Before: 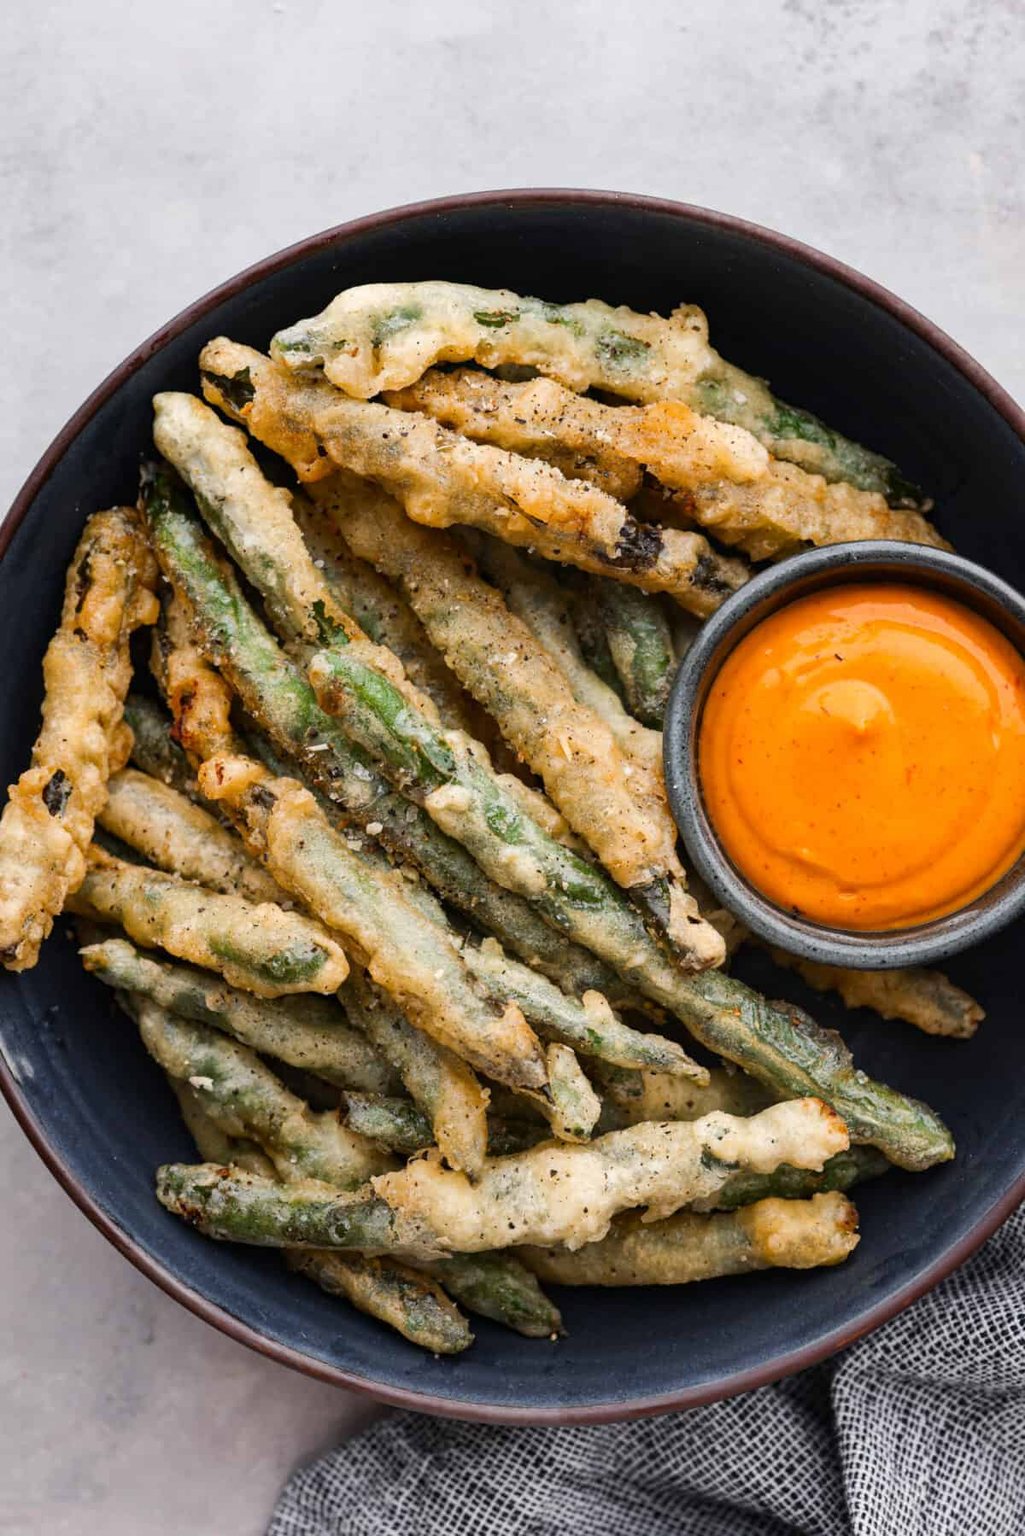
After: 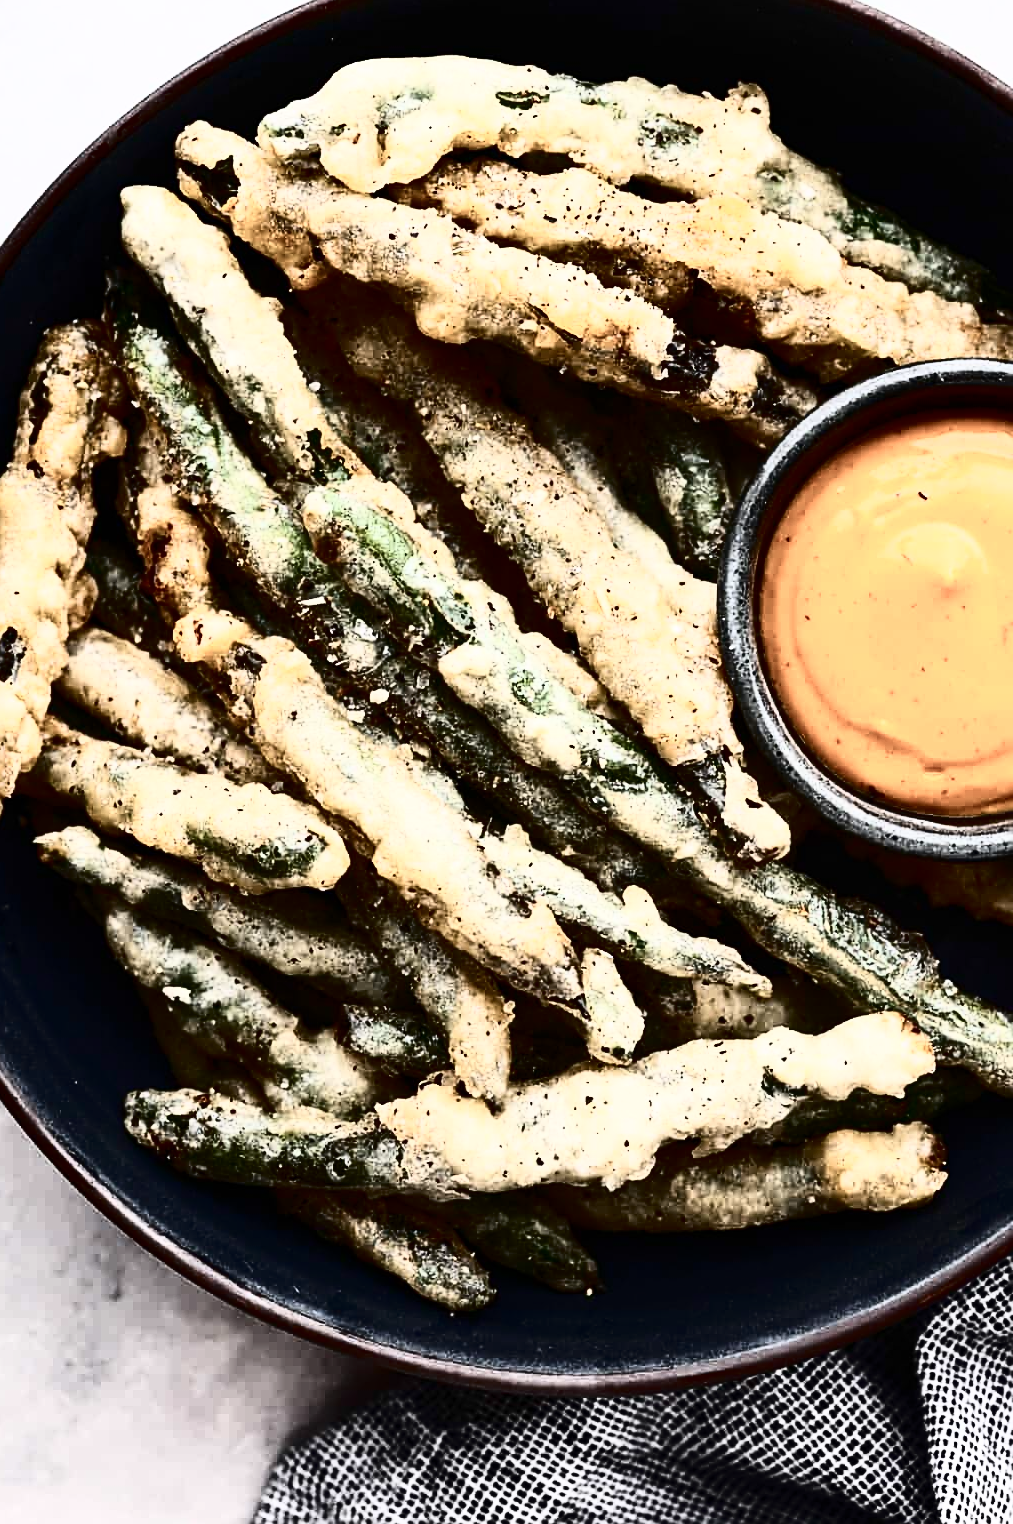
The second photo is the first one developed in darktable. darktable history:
contrast brightness saturation: contrast 0.245, saturation -0.317
crop and rotate: left 4.93%, top 15.26%, right 10.645%
tone curve: curves: ch0 [(0, 0) (0.003, 0.002) (0.011, 0.005) (0.025, 0.011) (0.044, 0.017) (0.069, 0.021) (0.1, 0.027) (0.136, 0.035) (0.177, 0.05) (0.224, 0.076) (0.277, 0.126) (0.335, 0.212) (0.399, 0.333) (0.468, 0.473) (0.543, 0.627) (0.623, 0.784) (0.709, 0.9) (0.801, 0.963) (0.898, 0.988) (1, 1)], color space Lab, independent channels, preserve colors none
sharpen: on, module defaults
